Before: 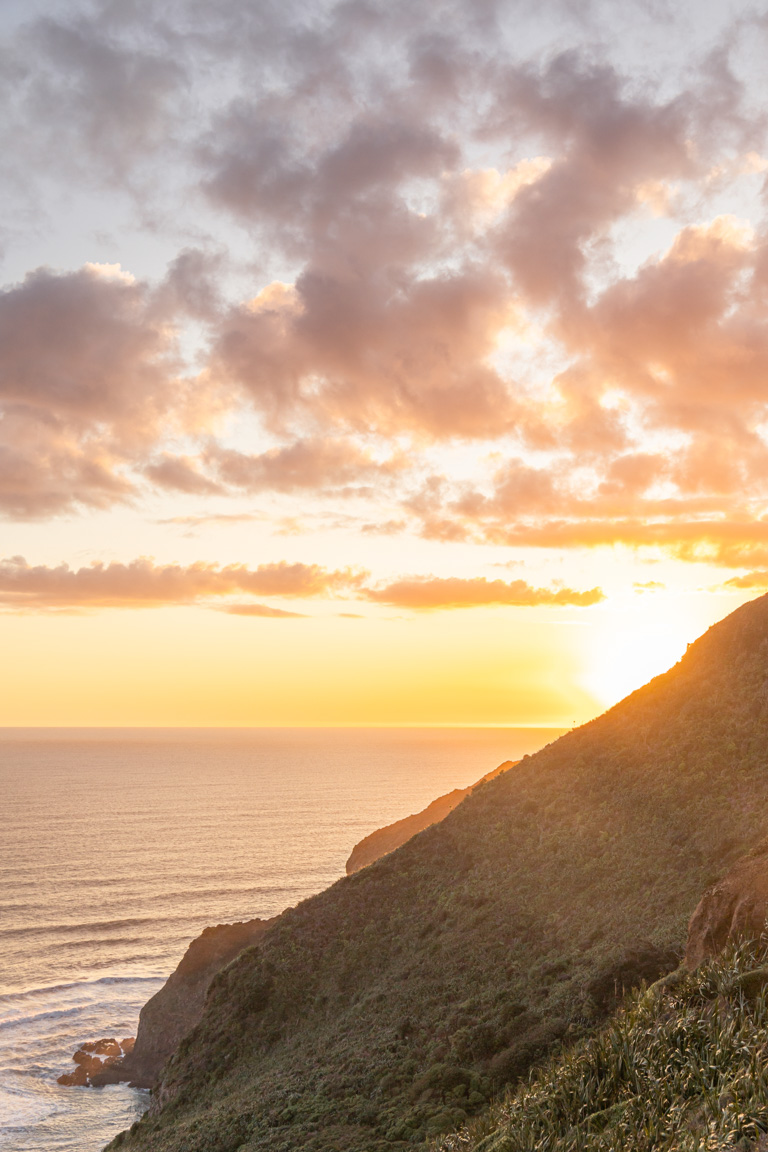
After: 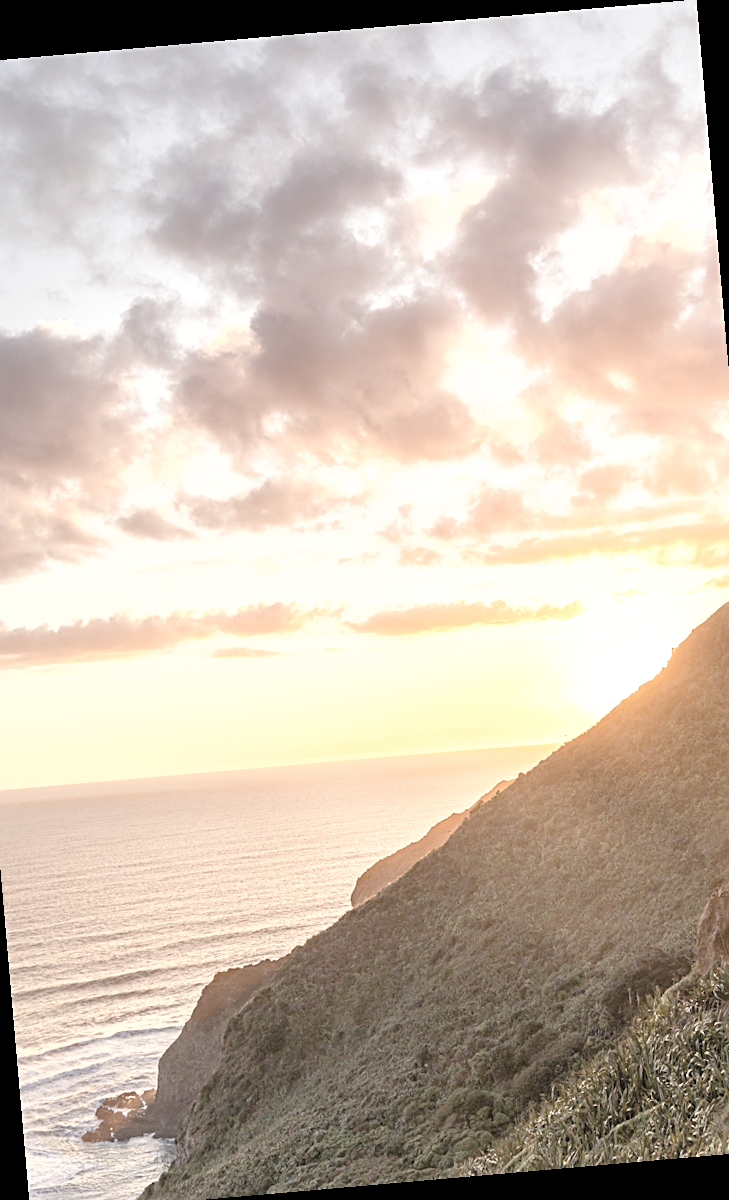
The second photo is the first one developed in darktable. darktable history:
exposure: exposure 0.485 EV, compensate highlight preservation false
sharpen: on, module defaults
shadows and highlights: shadows 29.32, highlights -29.32, low approximation 0.01, soften with gaussian
contrast brightness saturation: brightness 0.18, saturation -0.5
color balance rgb: perceptual saturation grading › global saturation 20%, perceptual saturation grading › highlights -25%, perceptual saturation grading › shadows 25%
rotate and perspective: rotation -4.98°, automatic cropping off
crop: left 8.026%, right 7.374%
